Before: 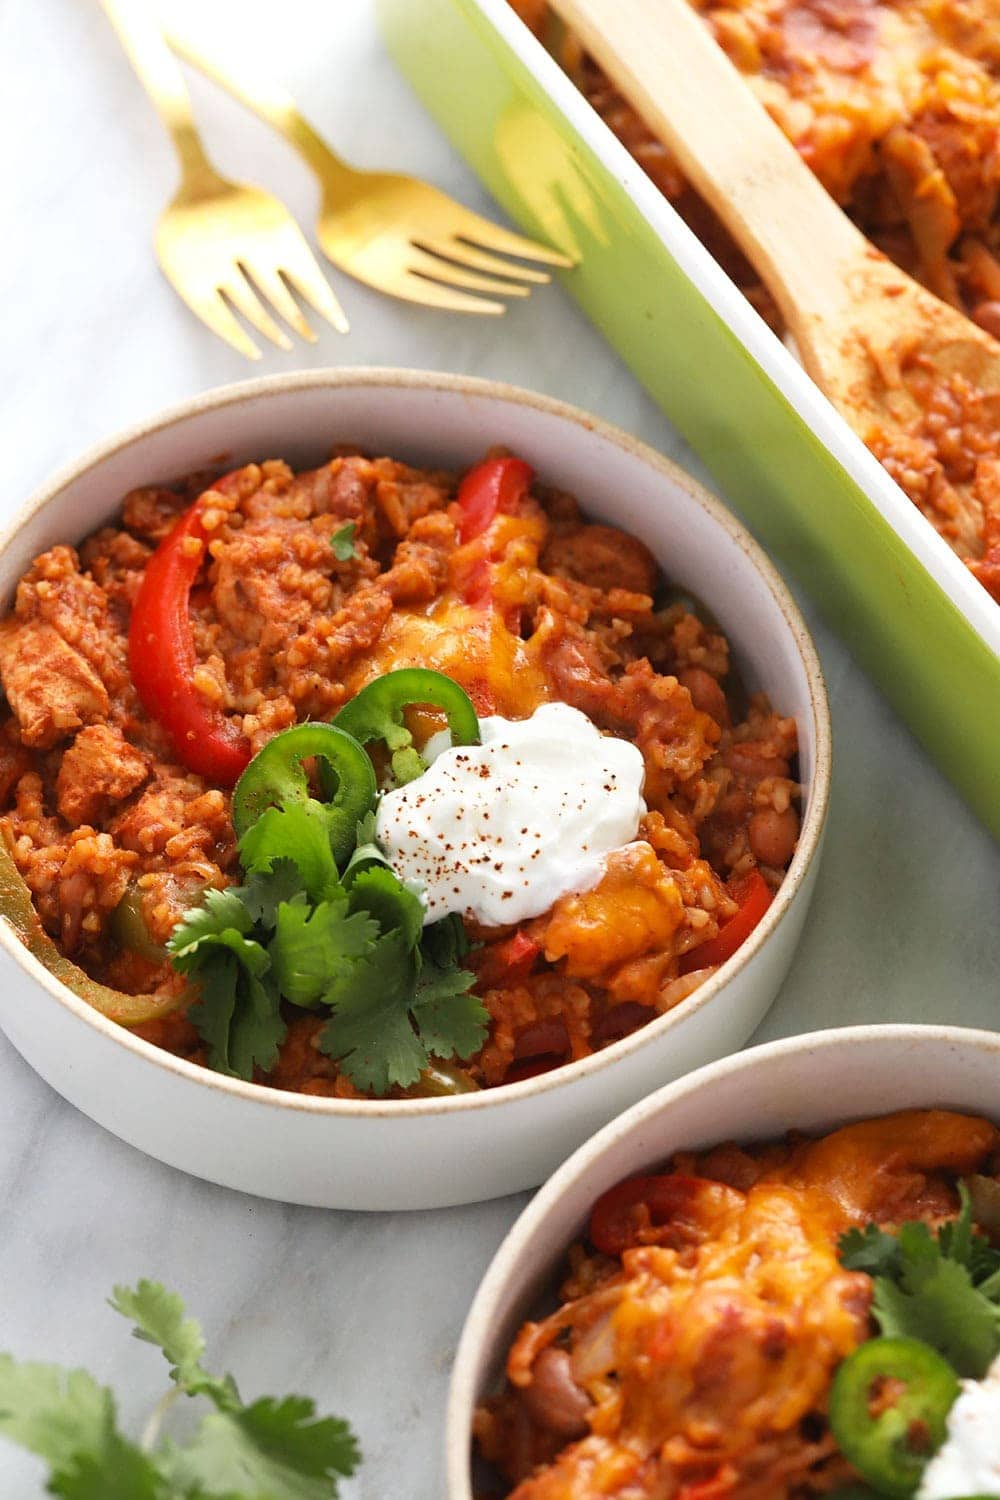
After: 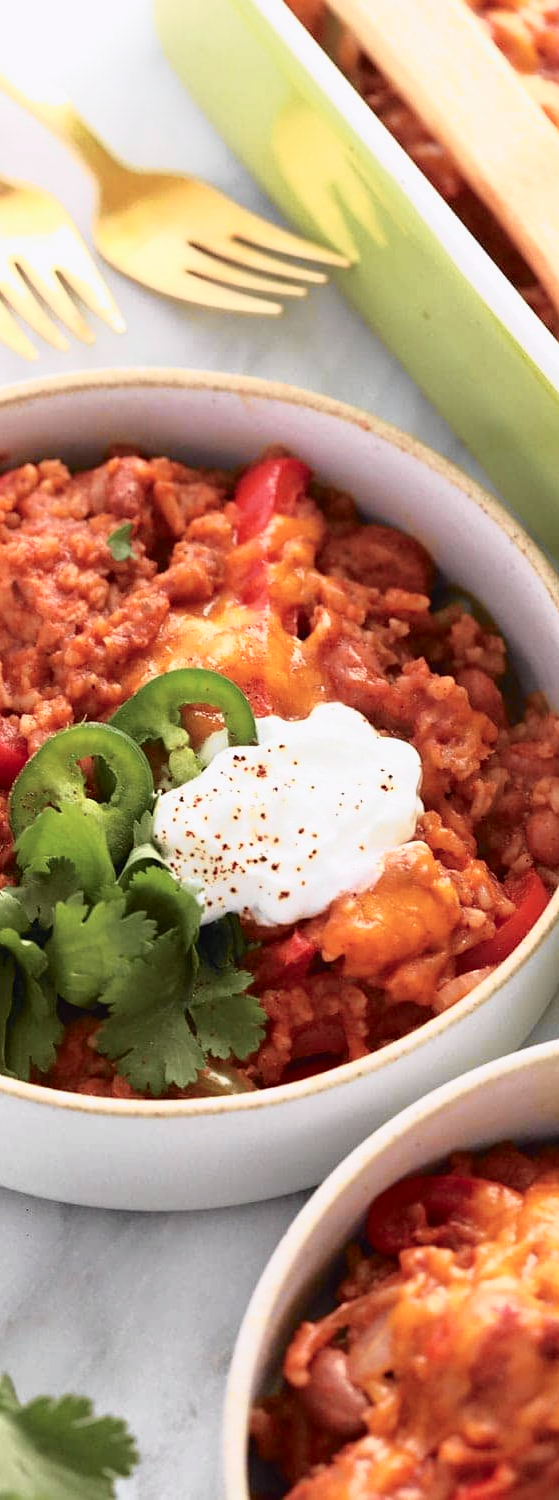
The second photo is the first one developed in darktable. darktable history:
tone curve: curves: ch0 [(0, 0) (0.105, 0.08) (0.195, 0.18) (0.283, 0.288) (0.384, 0.419) (0.485, 0.531) (0.638, 0.69) (0.795, 0.879) (1, 0.977)]; ch1 [(0, 0) (0.161, 0.092) (0.35, 0.33) (0.379, 0.401) (0.456, 0.469) (0.498, 0.503) (0.531, 0.537) (0.596, 0.621) (0.635, 0.655) (1, 1)]; ch2 [(0, 0) (0.371, 0.362) (0.437, 0.437) (0.483, 0.484) (0.53, 0.515) (0.56, 0.58) (0.622, 0.606) (1, 1)], color space Lab, independent channels, preserve colors none
crop and rotate: left 22.397%, right 21.615%
